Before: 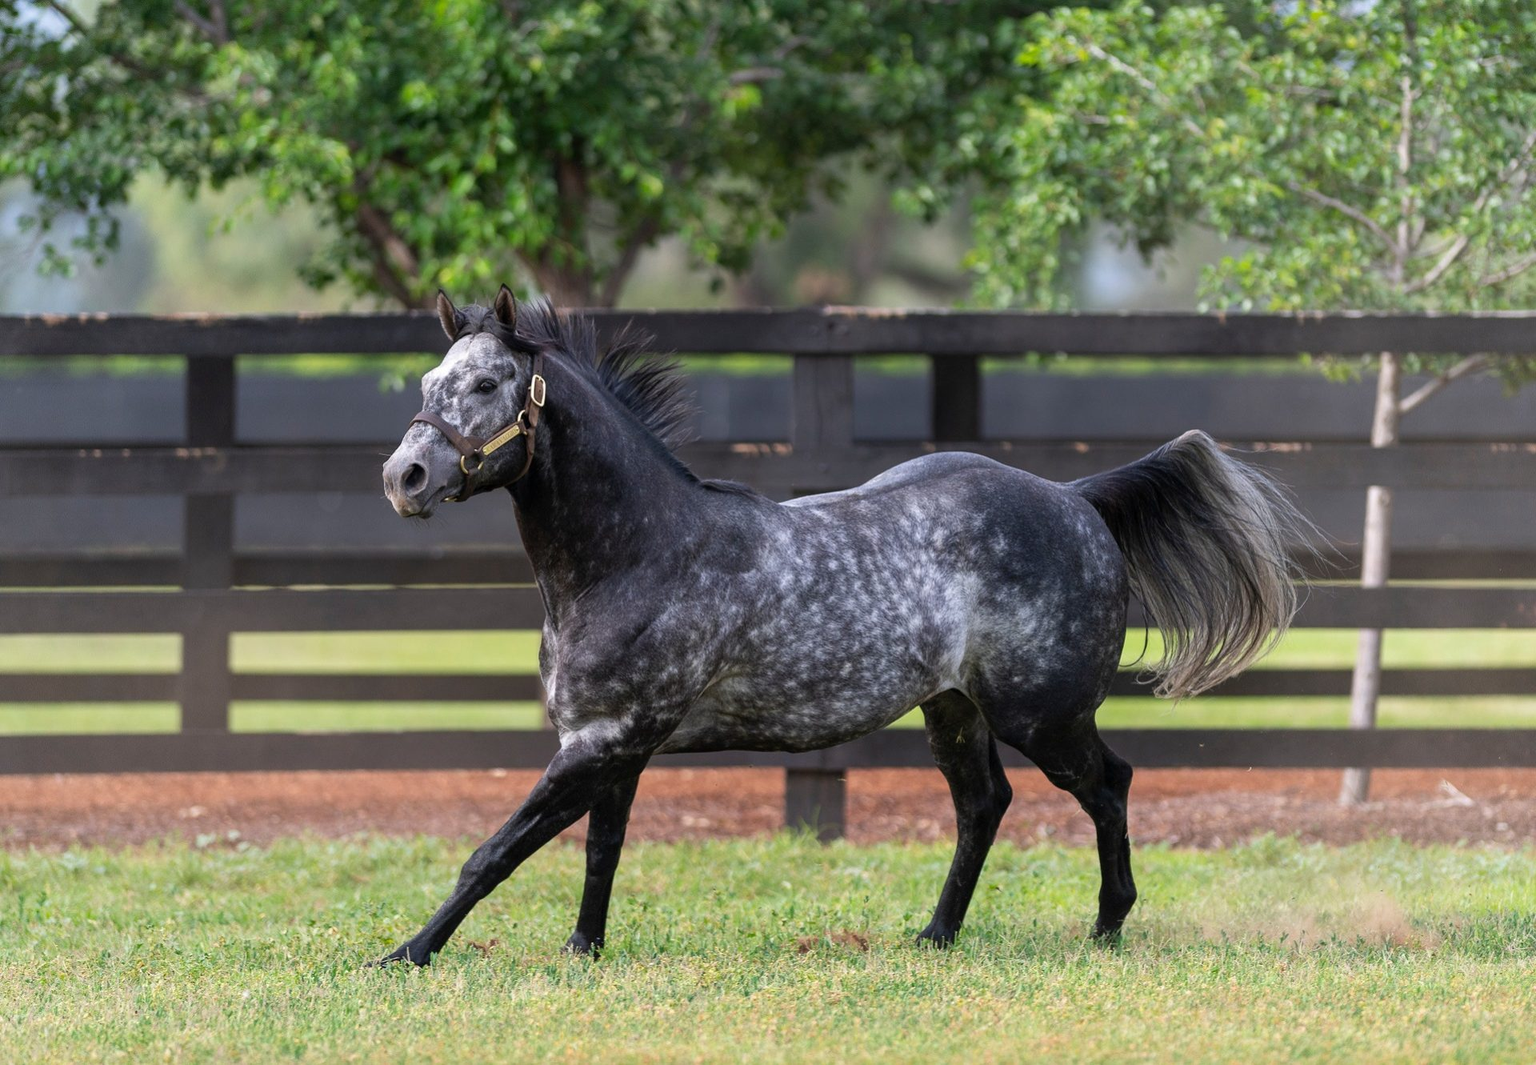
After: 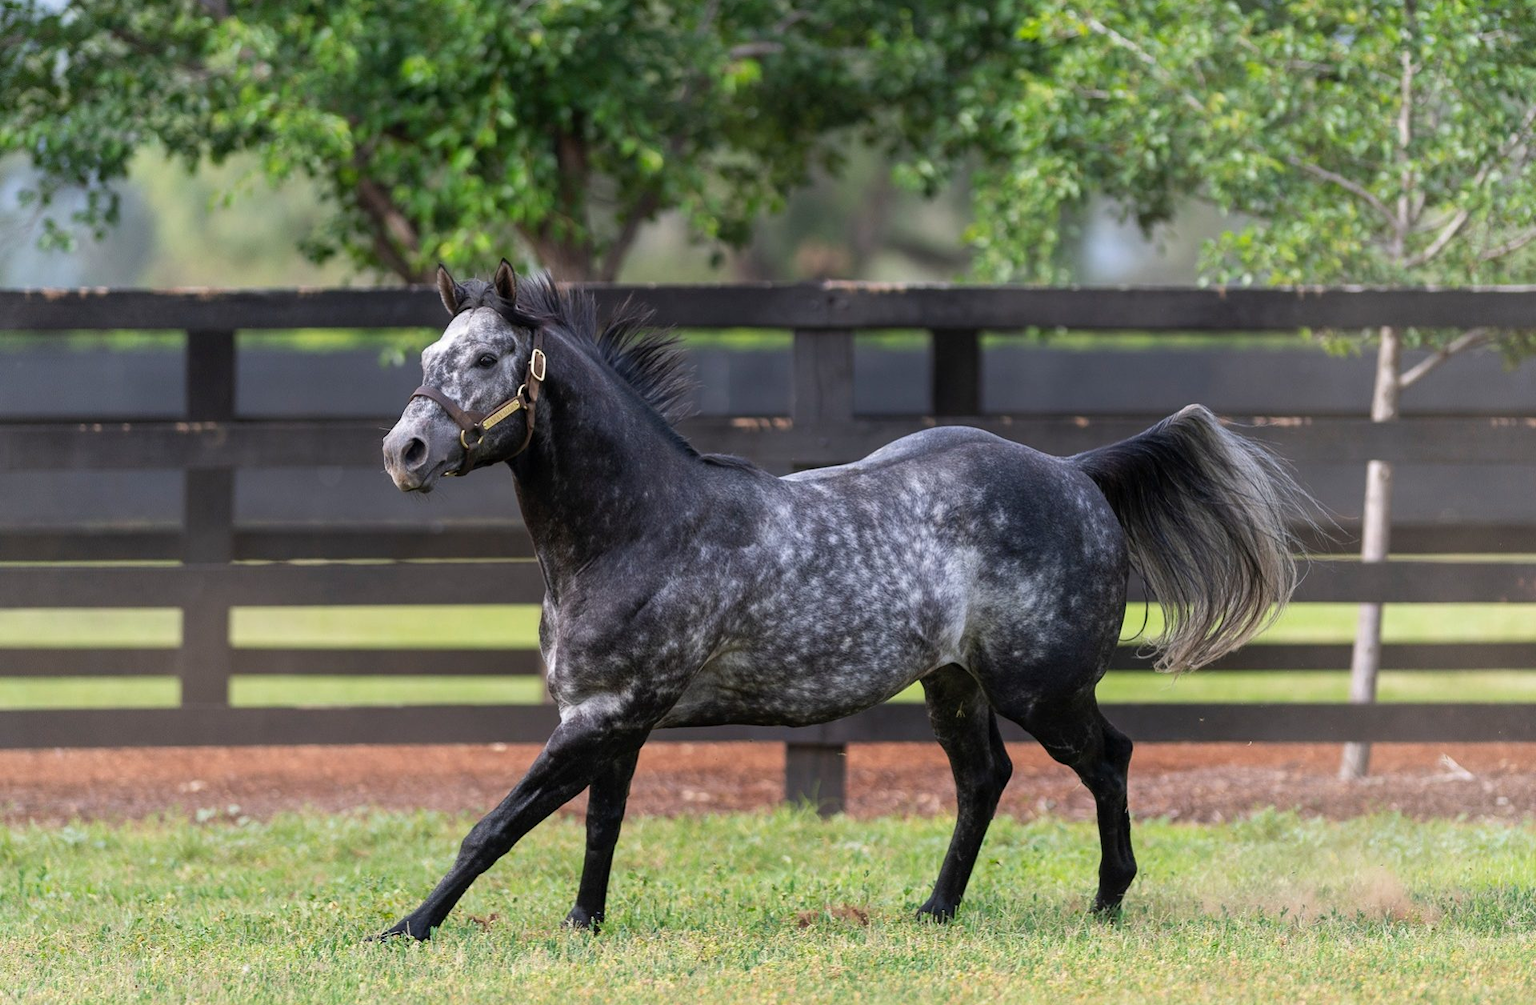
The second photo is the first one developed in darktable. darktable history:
crop and rotate: top 2.479%, bottom 3.018%
color correction: highlights a* -0.137, highlights b* 0.137
exposure: compensate highlight preservation false
